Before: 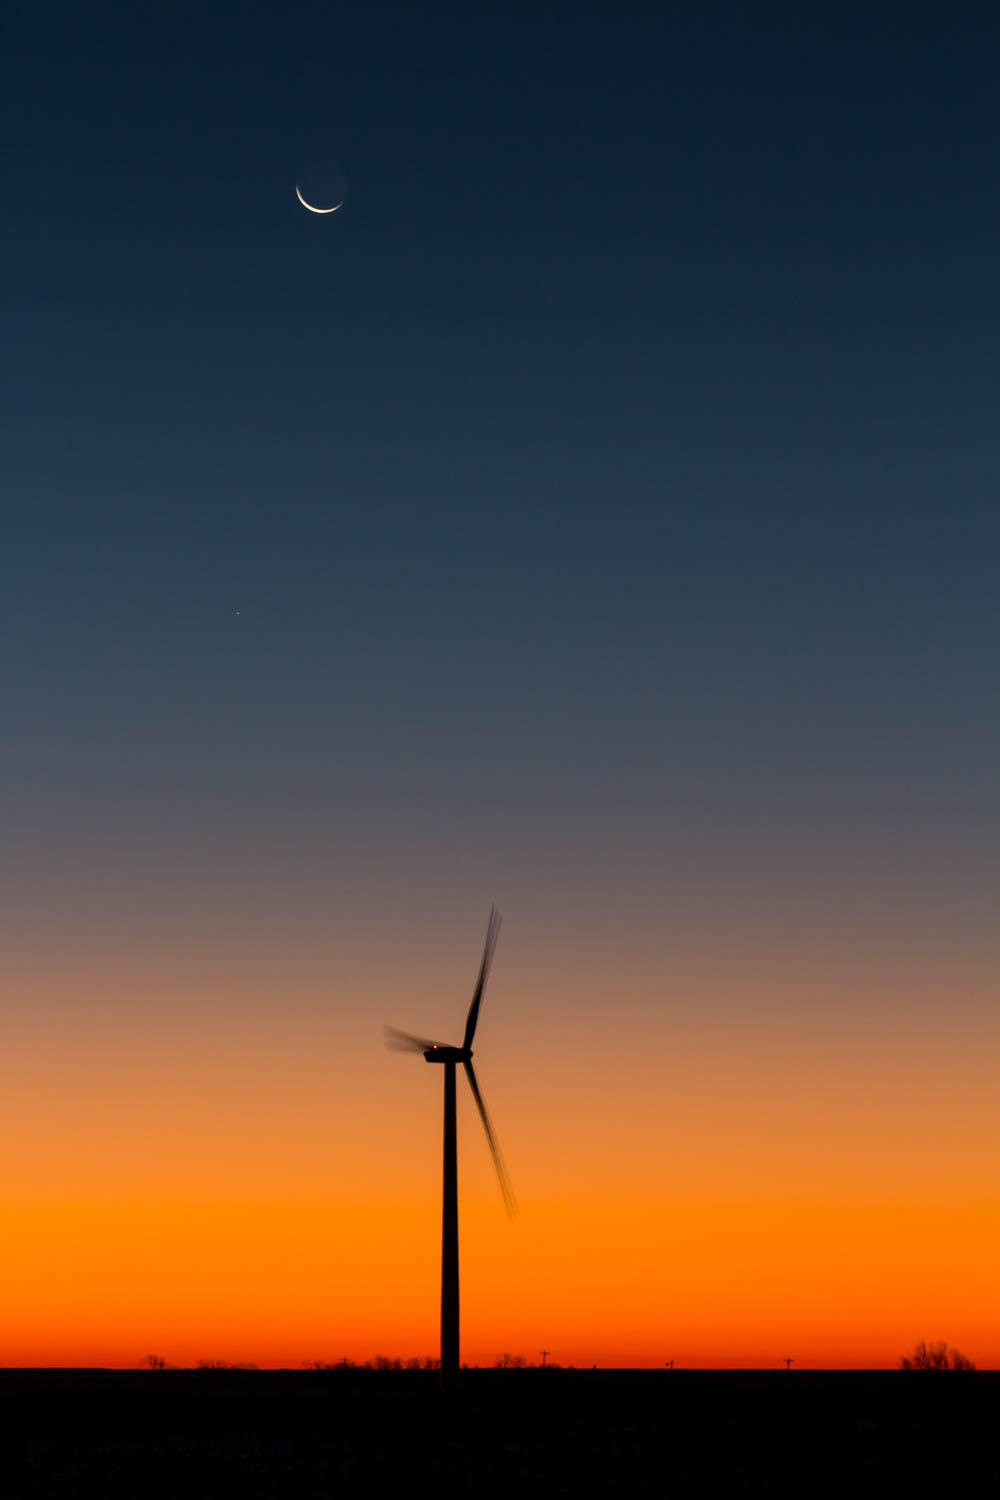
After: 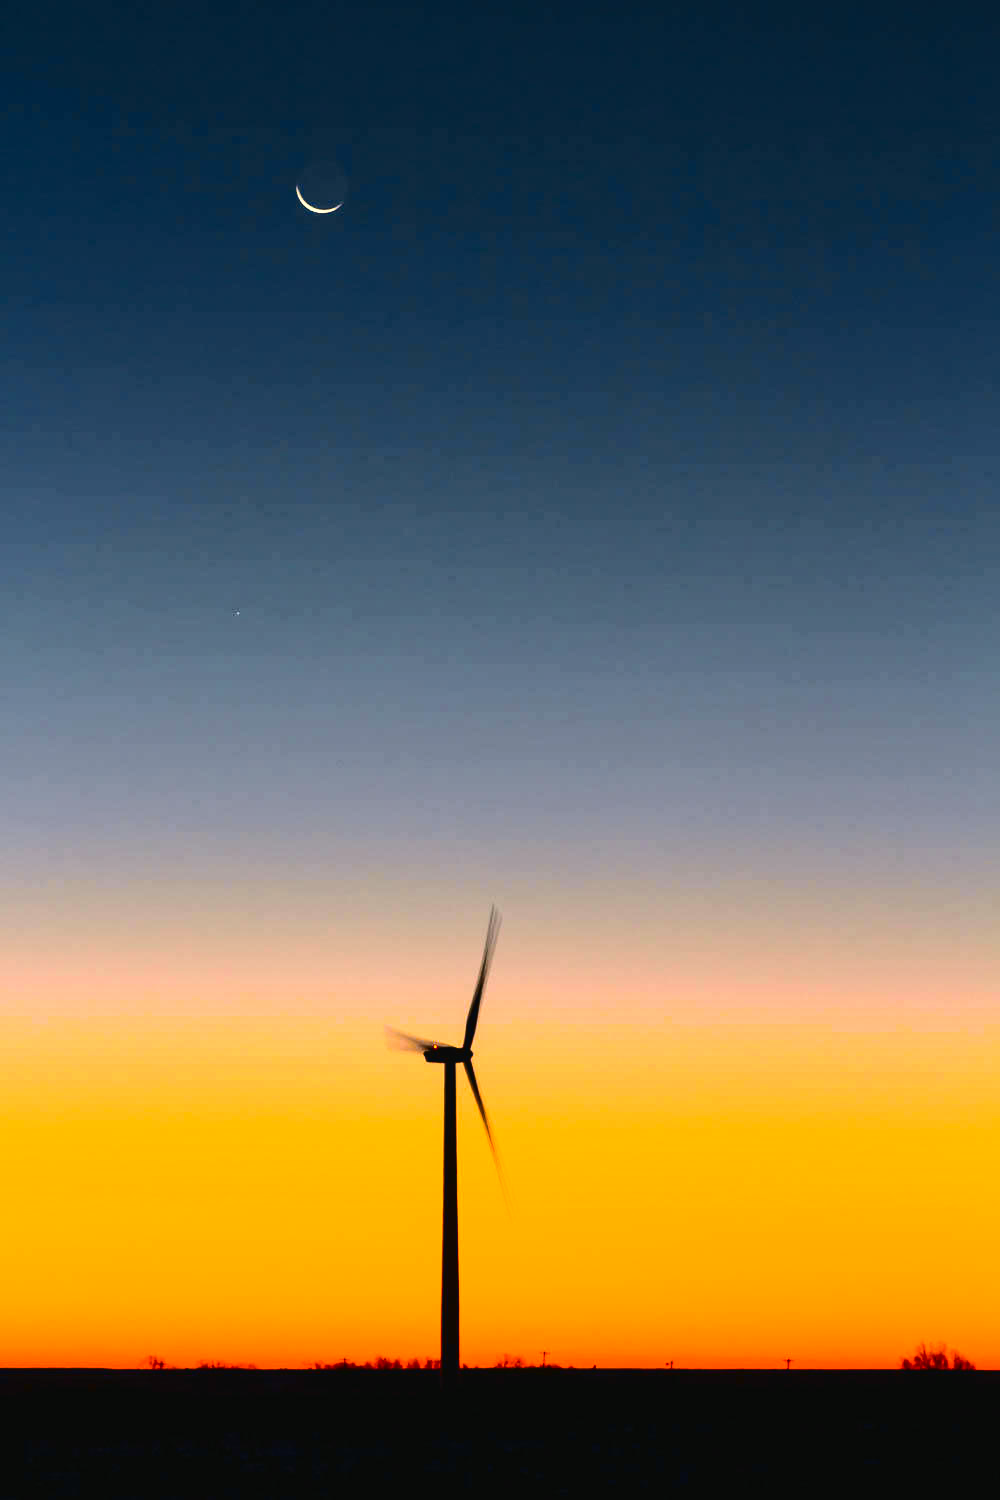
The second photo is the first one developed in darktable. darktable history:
exposure: black level correction 0, exposure 1 EV, compensate highlight preservation false
tone curve: curves: ch0 [(0.003, 0.023) (0.071, 0.052) (0.249, 0.201) (0.466, 0.557) (0.625, 0.761) (0.783, 0.9) (0.994, 0.968)]; ch1 [(0, 0) (0.262, 0.227) (0.417, 0.386) (0.469, 0.467) (0.502, 0.498) (0.531, 0.521) (0.576, 0.586) (0.612, 0.634) (0.634, 0.68) (0.686, 0.728) (0.994, 0.987)]; ch2 [(0, 0) (0.262, 0.188) (0.385, 0.353) (0.427, 0.424) (0.495, 0.493) (0.518, 0.544) (0.55, 0.579) (0.595, 0.621) (0.644, 0.748) (1, 1)], color space Lab, independent channels, preserve colors none
